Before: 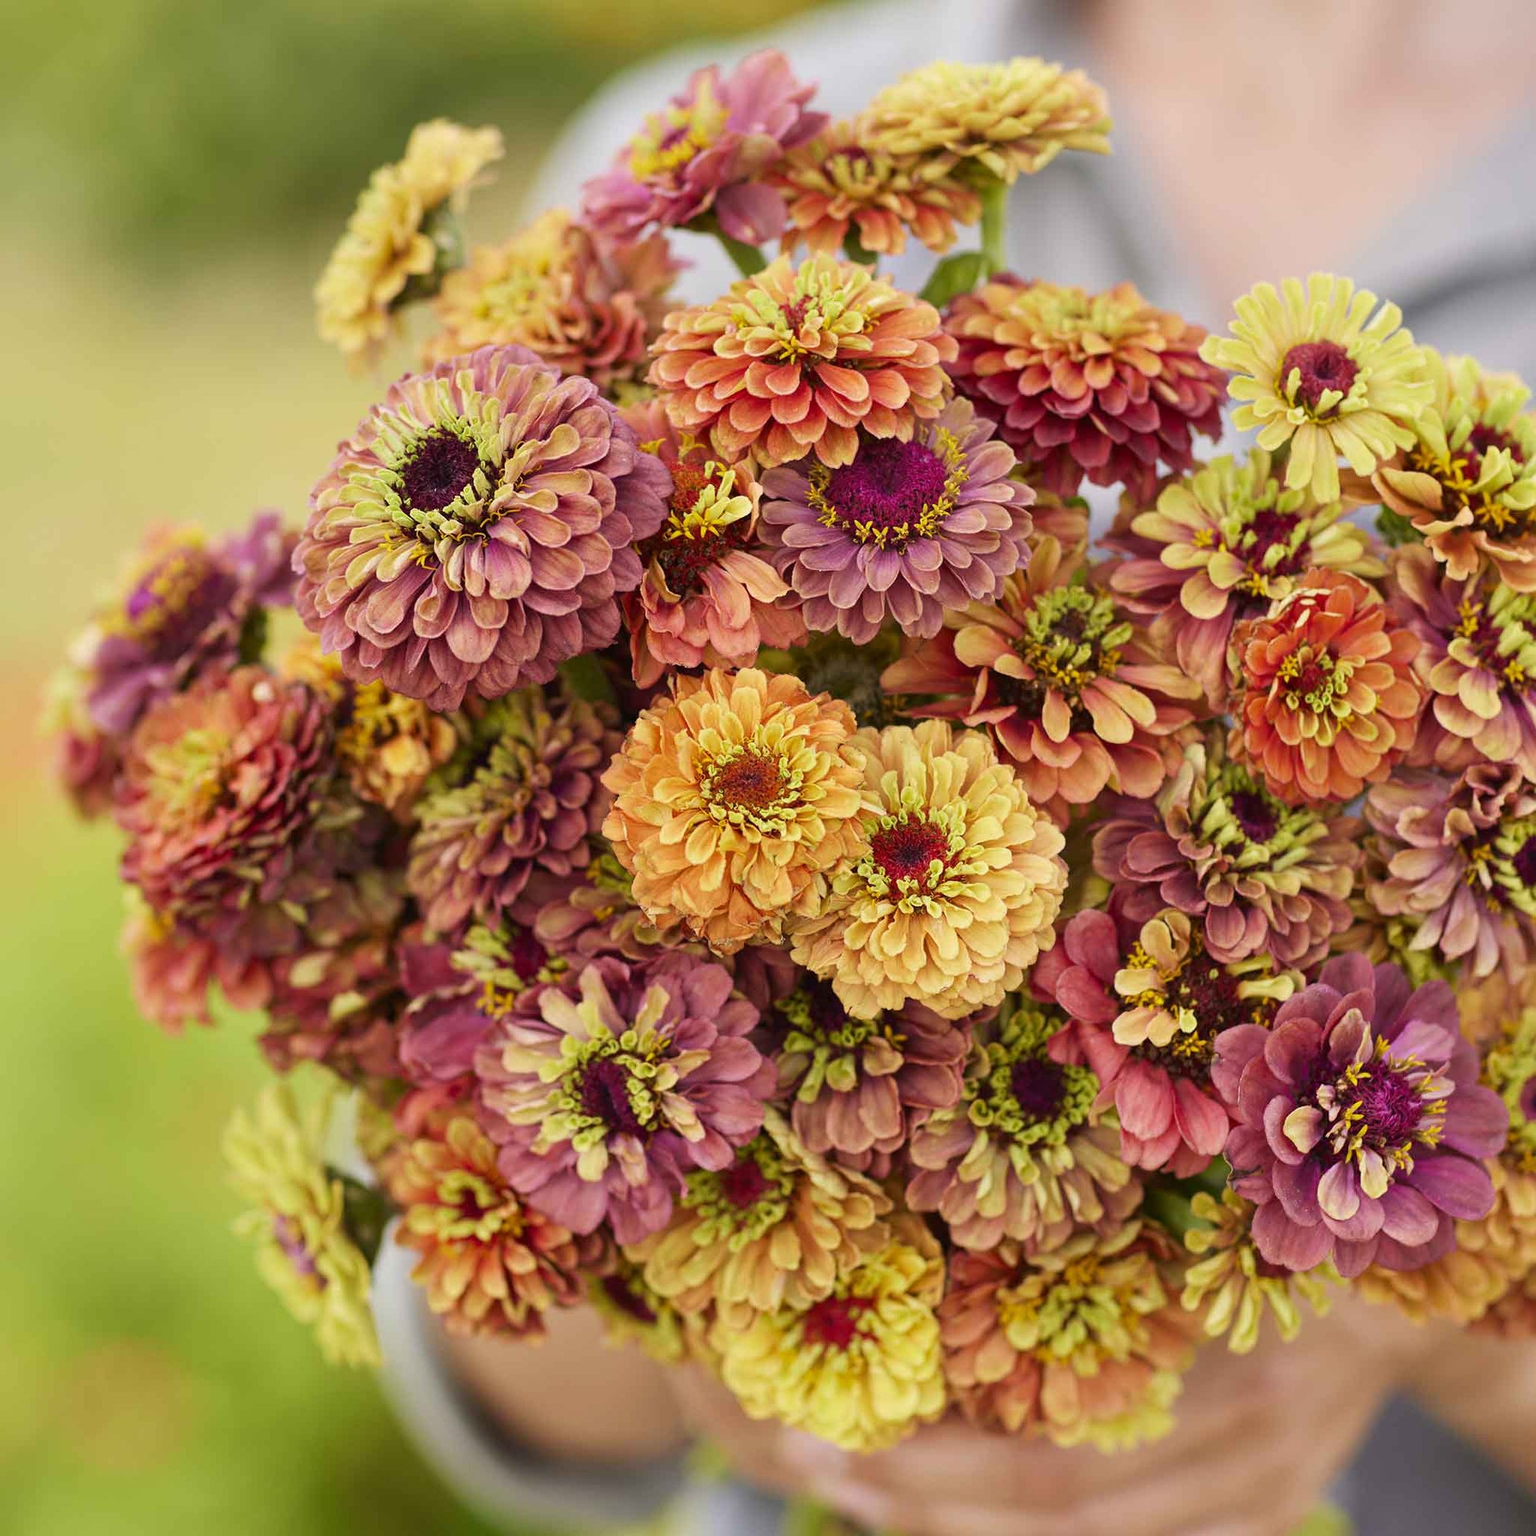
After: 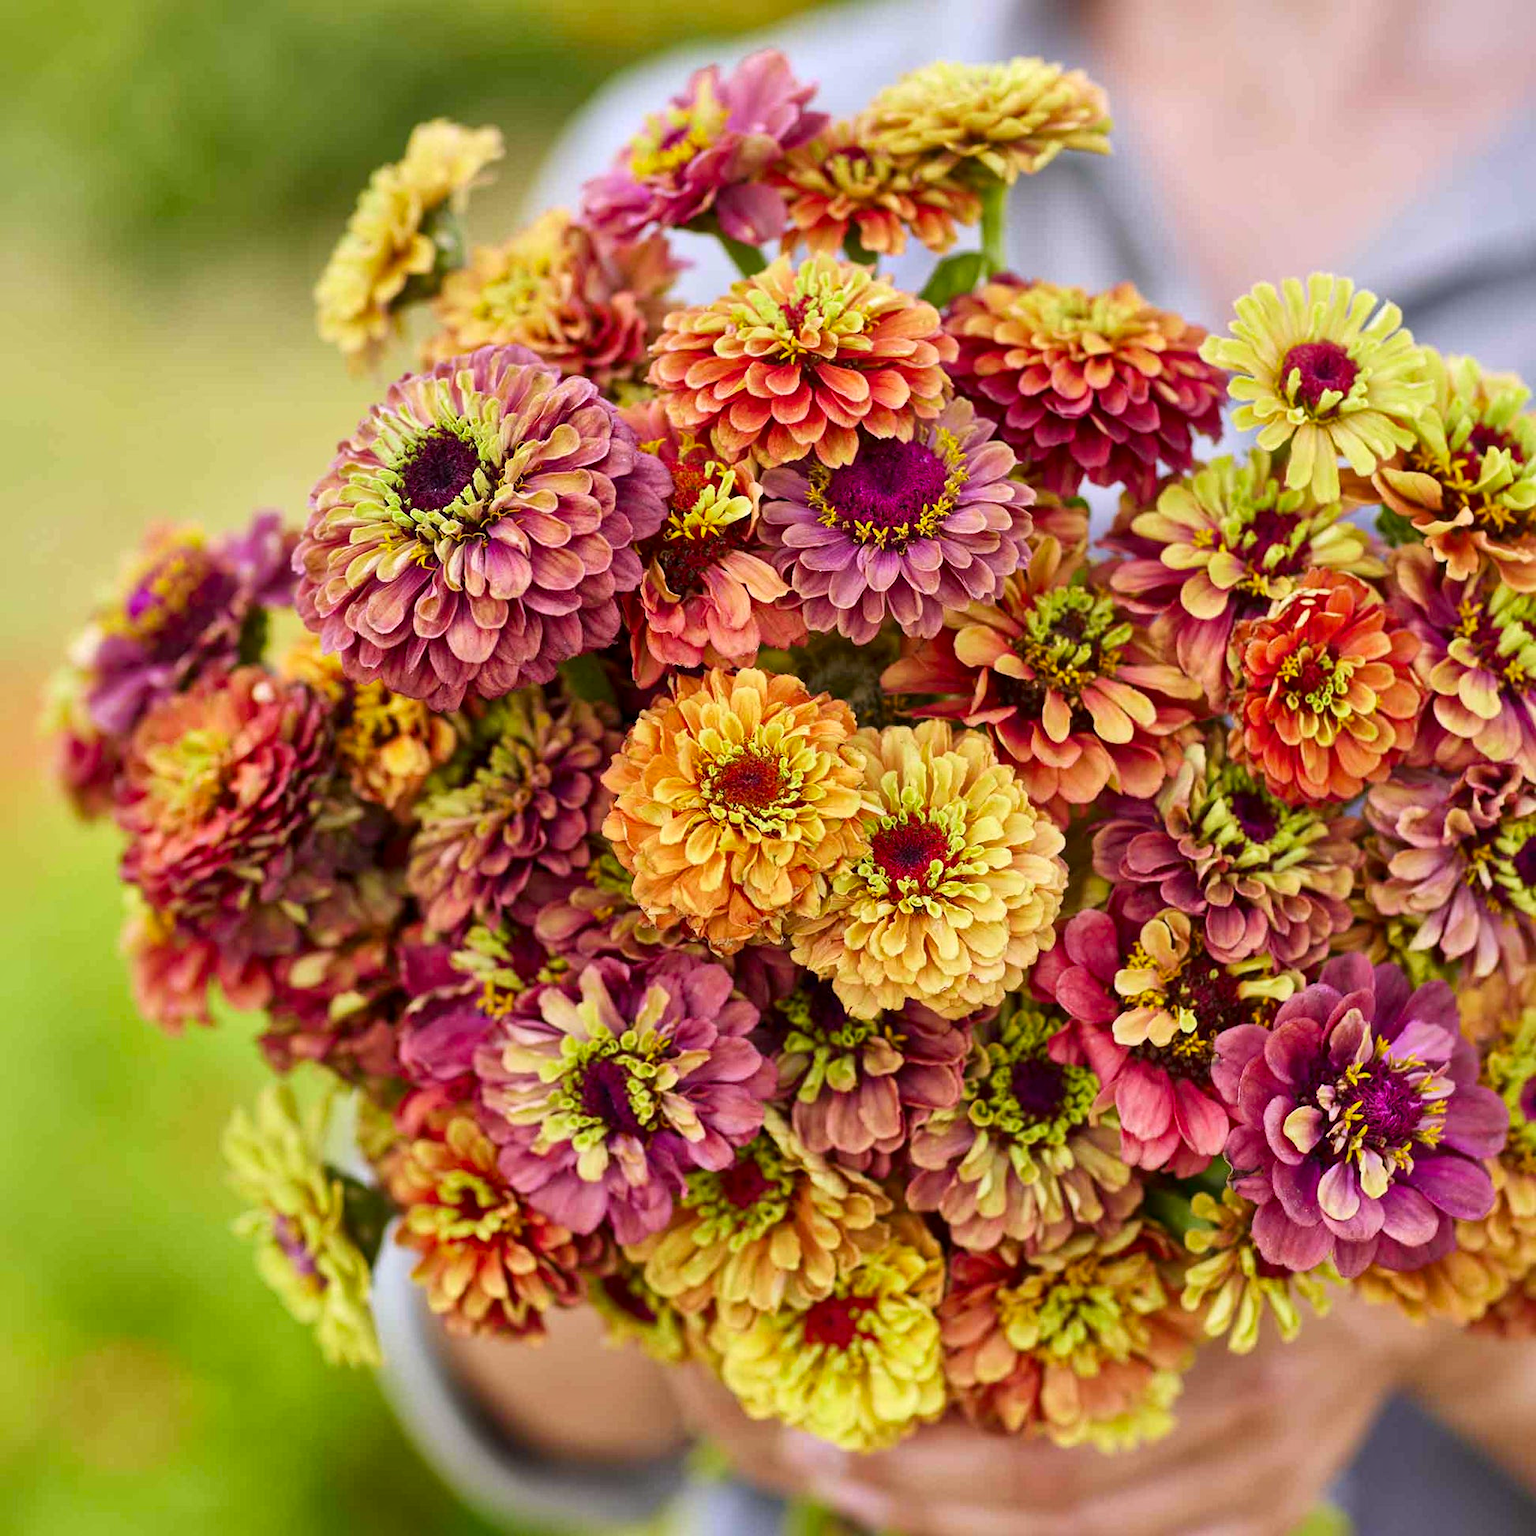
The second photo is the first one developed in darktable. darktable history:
local contrast: mode bilateral grid, contrast 20, coarseness 50, detail 150%, midtone range 0.2
color correction: saturation 1.34
color calibration: illuminant as shot in camera, x 0.358, y 0.373, temperature 4628.91 K
